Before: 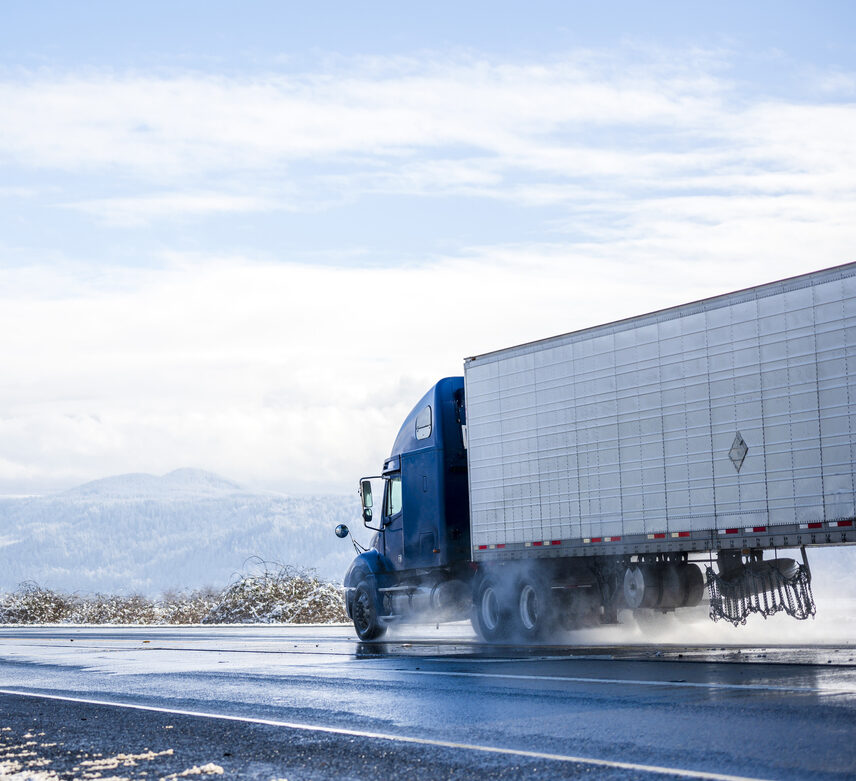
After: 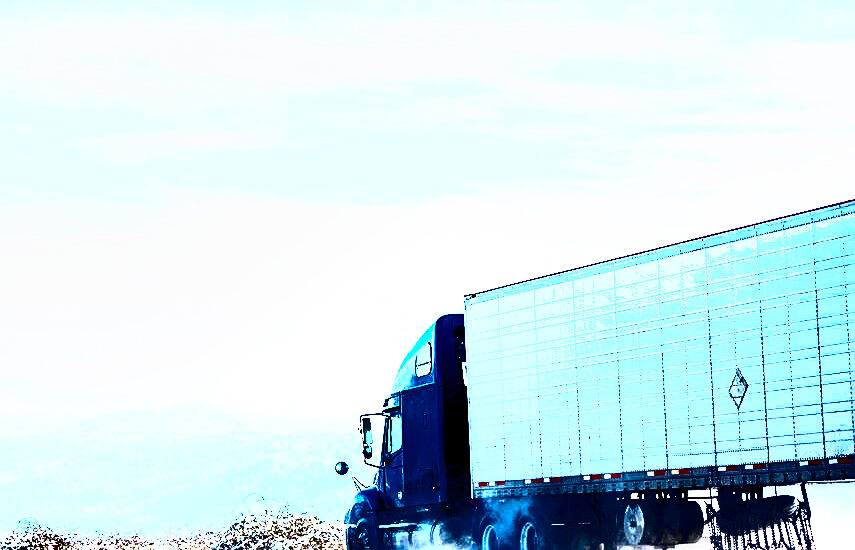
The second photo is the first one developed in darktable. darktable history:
crop and rotate: top 8.164%, bottom 21.368%
color balance rgb: shadows lift › chroma 4.191%, shadows lift › hue 253.27°, global offset › chroma 0.1%, global offset › hue 253.07°, linear chroma grading › global chroma 15.6%, perceptual saturation grading › global saturation 36.109%, global vibrance 24.986%
tone equalizer: -8 EV -0.73 EV, -7 EV -0.69 EV, -6 EV -0.589 EV, -5 EV -0.416 EV, -3 EV 0.384 EV, -2 EV 0.6 EV, -1 EV 0.696 EV, +0 EV 0.773 EV, mask exposure compensation -0.5 EV
exposure: black level correction 0.001, exposure 0.498 EV, compensate highlight preservation false
sharpen: on, module defaults
tone curve: curves: ch0 [(0, 0) (0.003, 0.005) (0.011, 0.005) (0.025, 0.006) (0.044, 0.008) (0.069, 0.01) (0.1, 0.012) (0.136, 0.015) (0.177, 0.019) (0.224, 0.017) (0.277, 0.015) (0.335, 0.018) (0.399, 0.043) (0.468, 0.118) (0.543, 0.349) (0.623, 0.591) (0.709, 0.88) (0.801, 0.983) (0.898, 0.973) (1, 1)], color space Lab, independent channels, preserve colors none
shadows and highlights: soften with gaussian
